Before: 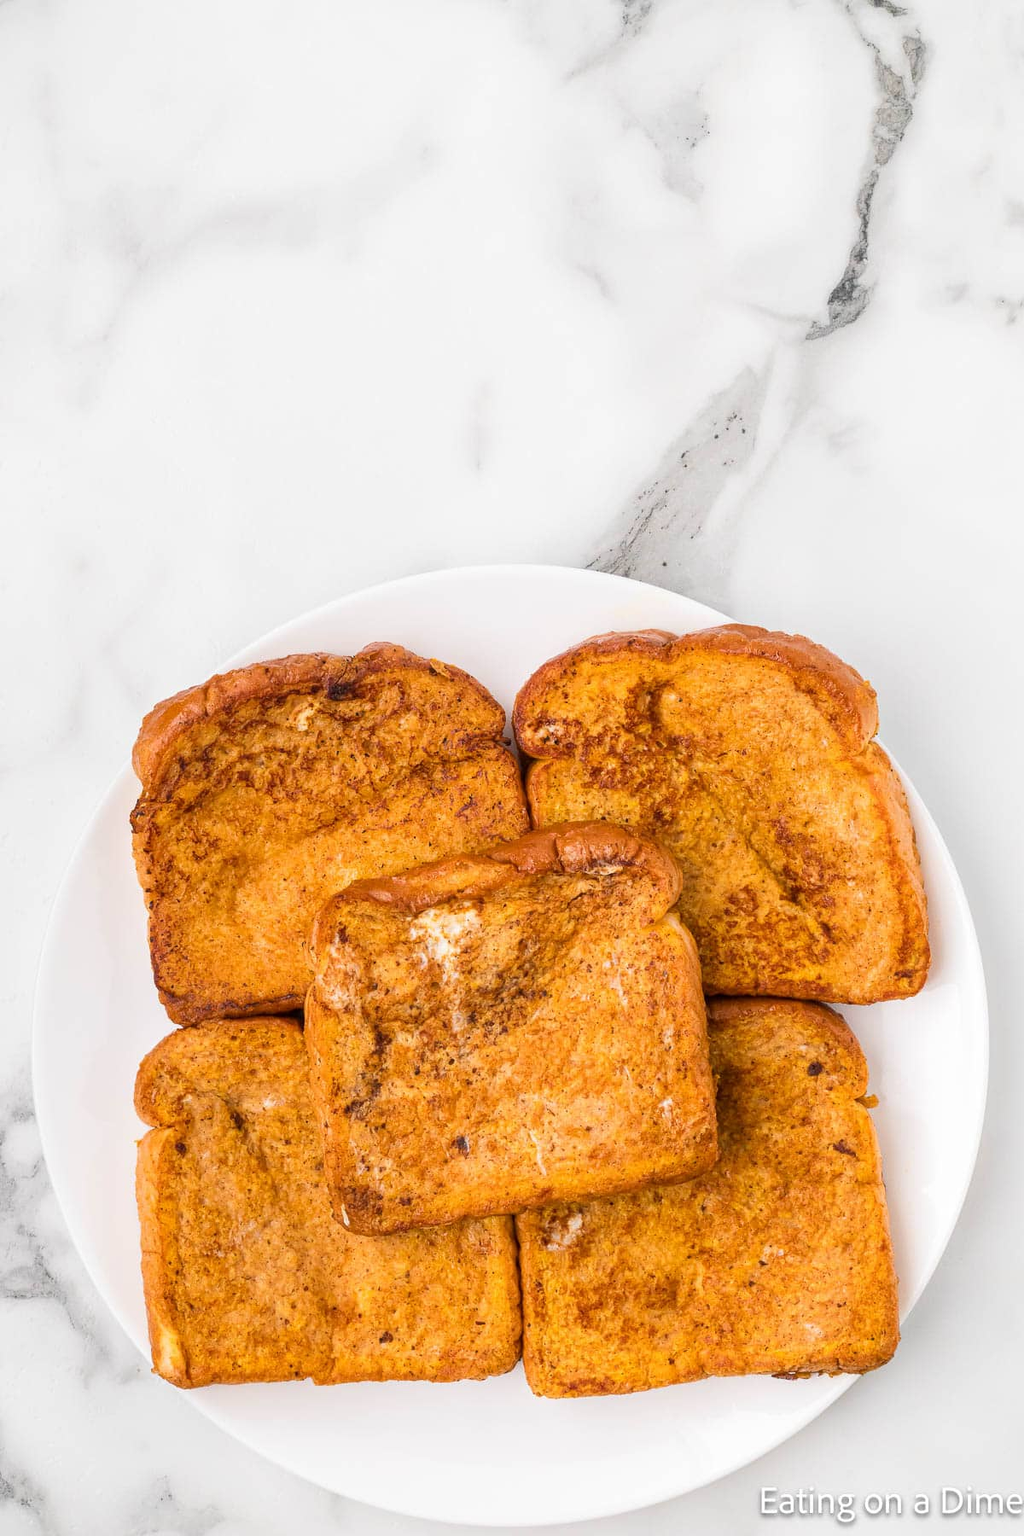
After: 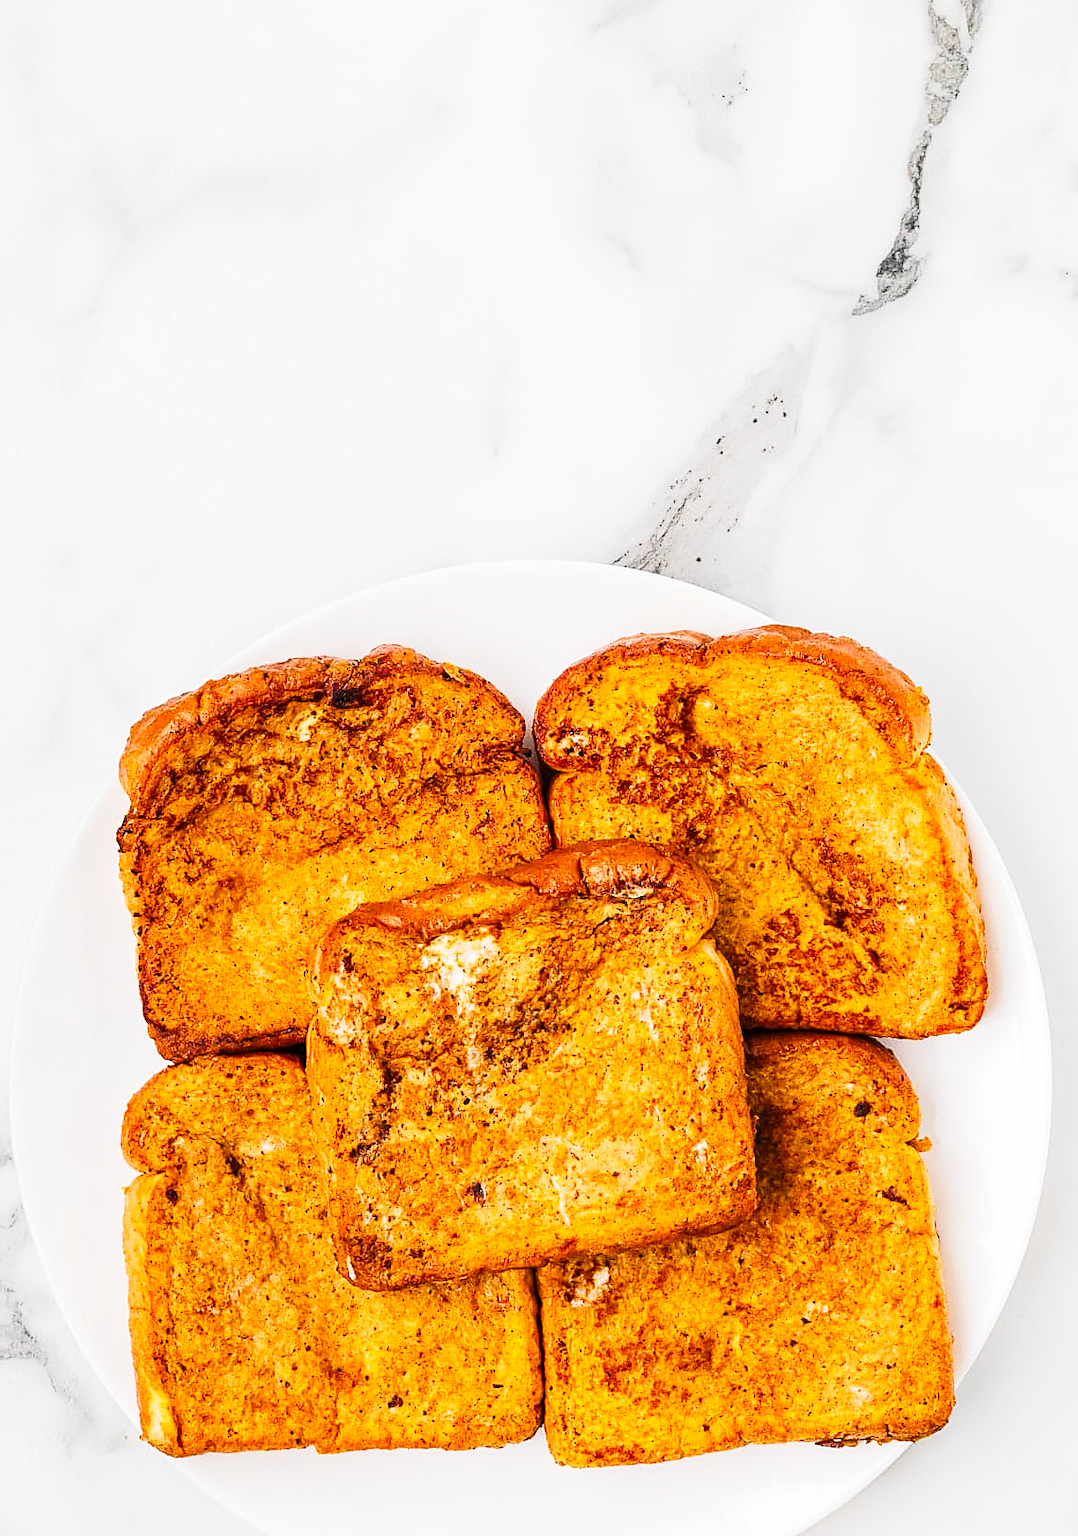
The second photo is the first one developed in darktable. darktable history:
tone curve: curves: ch0 [(0, 0) (0.195, 0.109) (0.751, 0.848) (1, 1)], preserve colors none
crop: left 2.289%, top 3.303%, right 0.938%, bottom 4.83%
tone equalizer: on, module defaults
sharpen: amount 0.578
